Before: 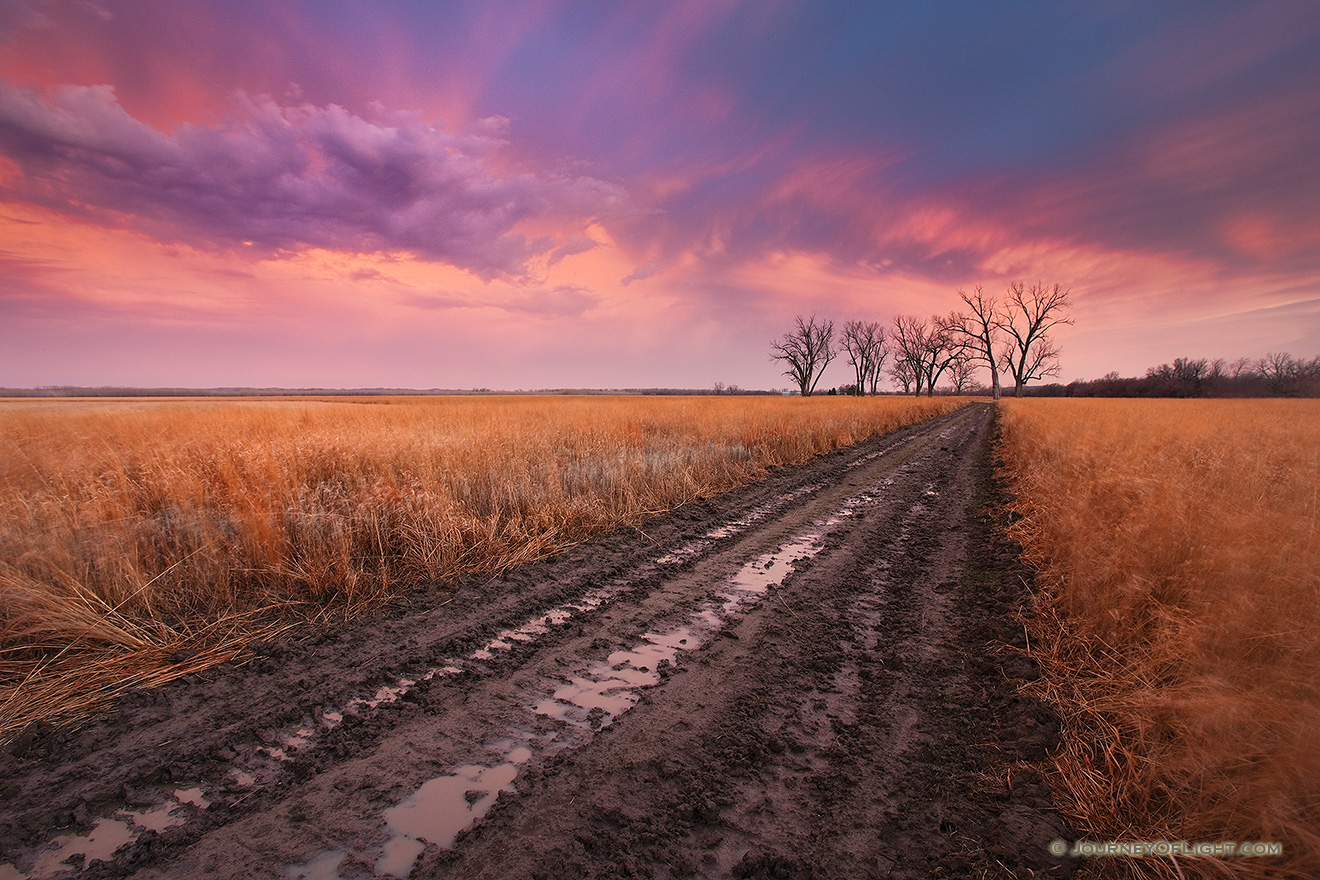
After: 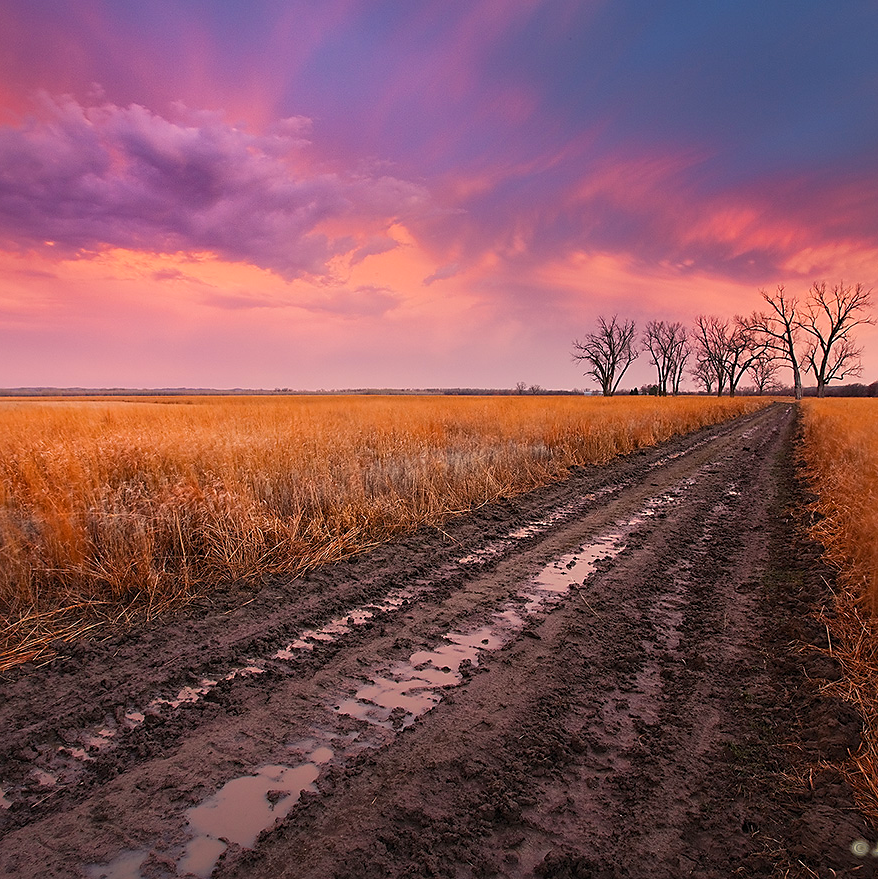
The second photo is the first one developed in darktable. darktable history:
crop and rotate: left 15.129%, right 18.314%
tone equalizer: edges refinement/feathering 500, mask exposure compensation -1.57 EV, preserve details no
sharpen: radius 1.822, amount 0.414, threshold 1.563
color balance rgb: highlights gain › chroma 1.093%, highlights gain › hue 67.65°, perceptual saturation grading › global saturation 17.496%
